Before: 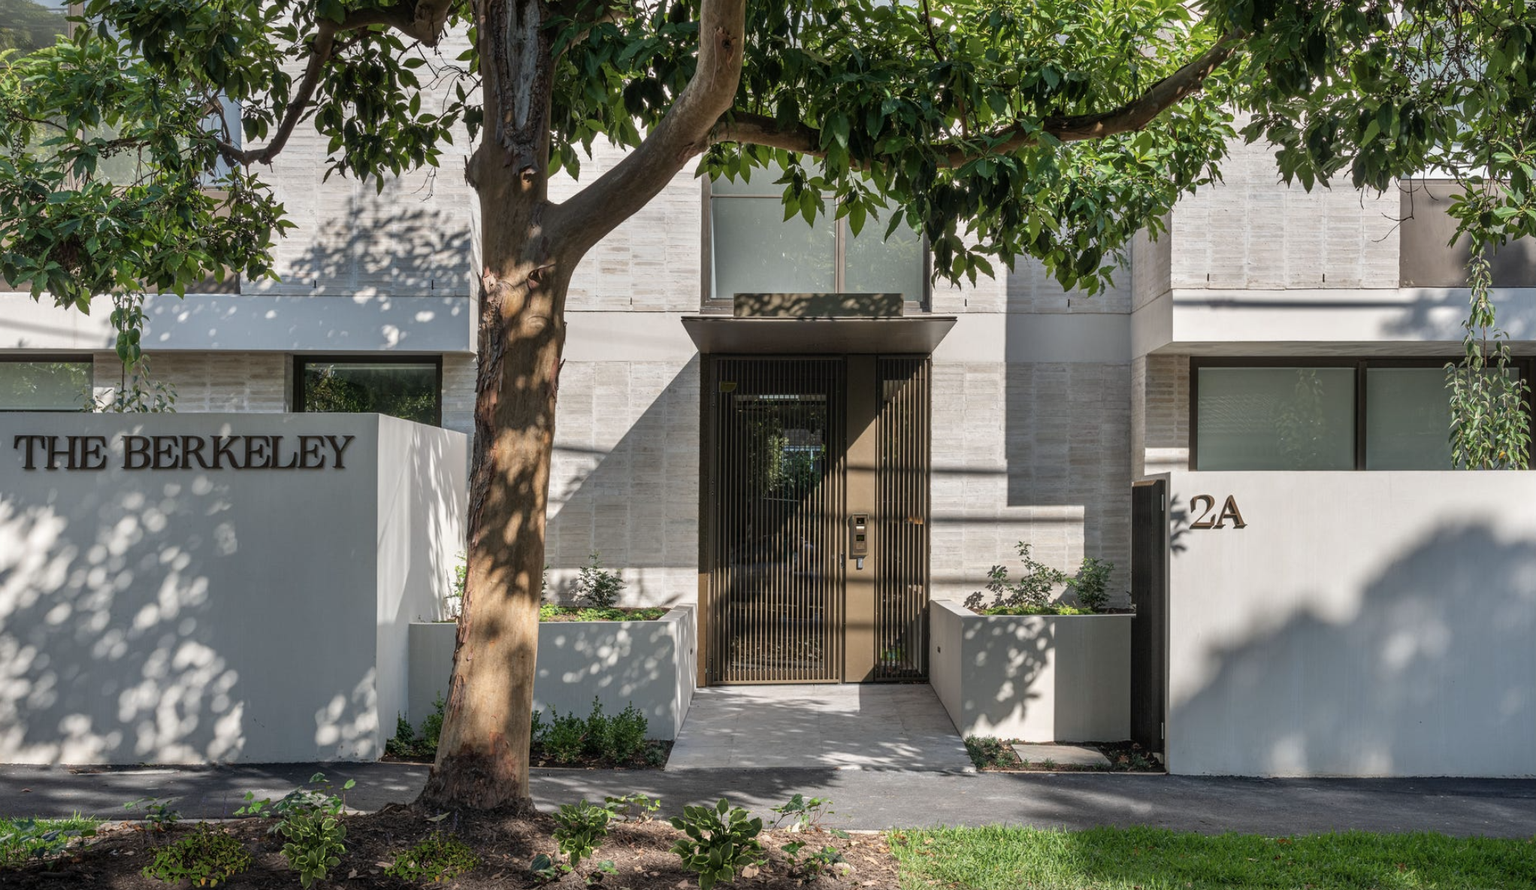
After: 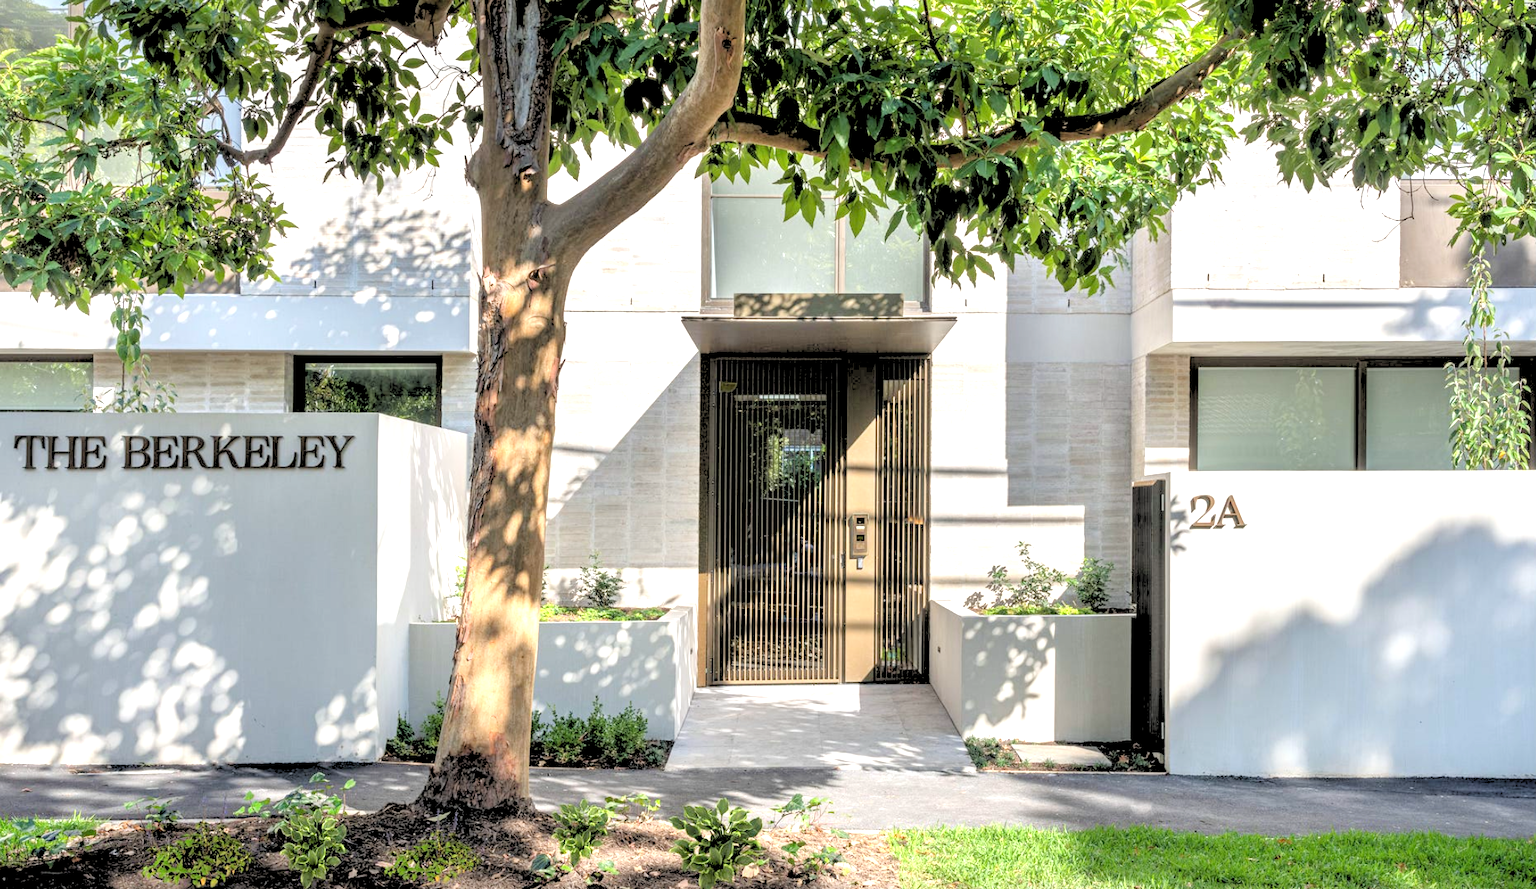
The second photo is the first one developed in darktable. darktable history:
rgb levels: levels [[0.027, 0.429, 0.996], [0, 0.5, 1], [0, 0.5, 1]]
exposure: black level correction 0, exposure 1.1 EV, compensate highlight preservation false
color balance: on, module defaults
